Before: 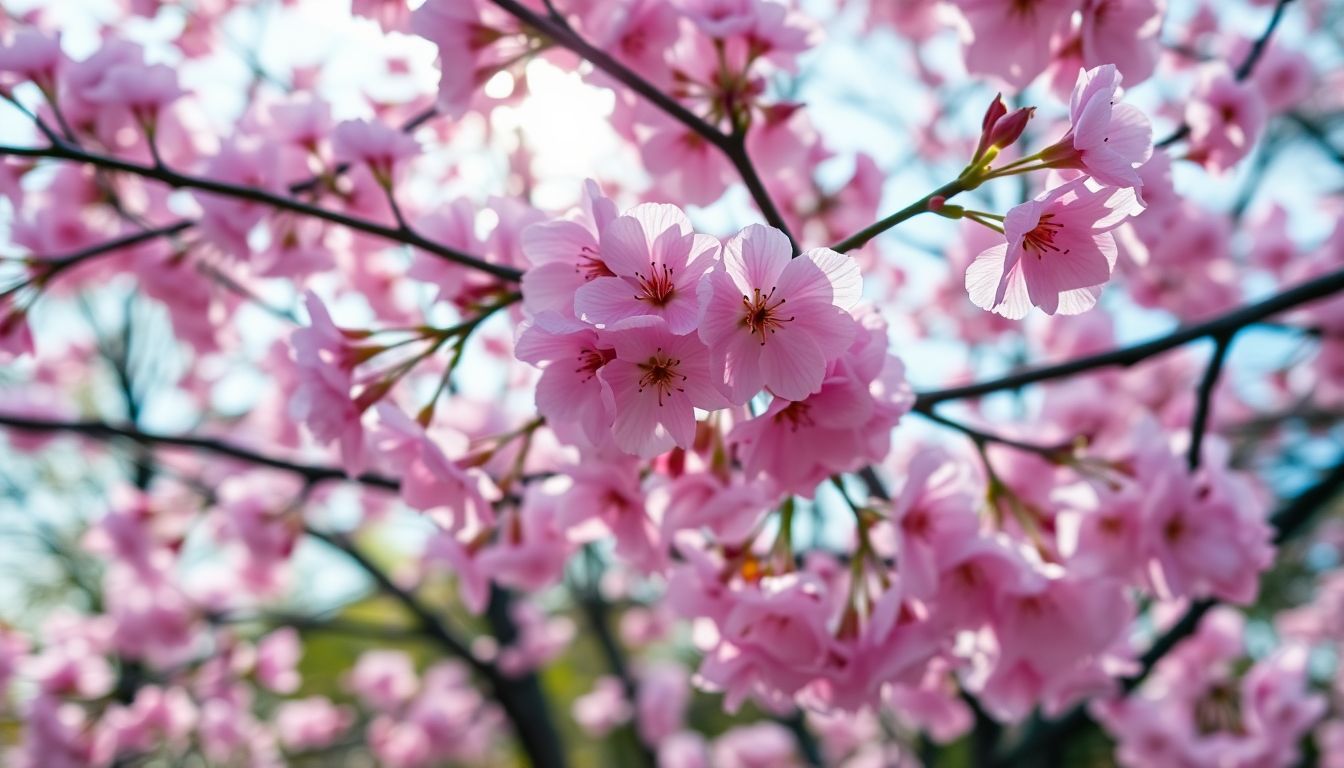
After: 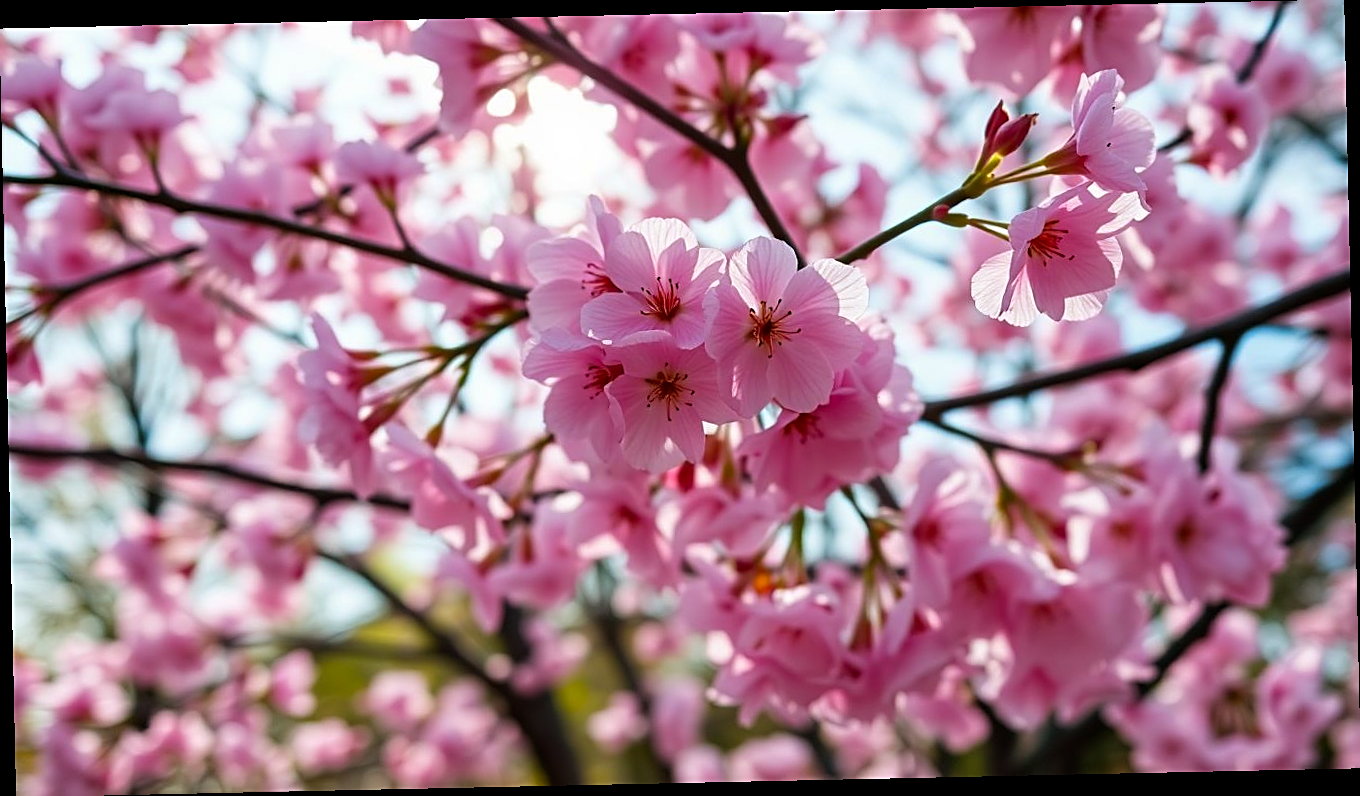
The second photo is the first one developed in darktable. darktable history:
rotate and perspective: rotation -1.24°, automatic cropping off
sharpen: on, module defaults
rgb levels: mode RGB, independent channels, levels [[0, 0.5, 1], [0, 0.521, 1], [0, 0.536, 1]]
